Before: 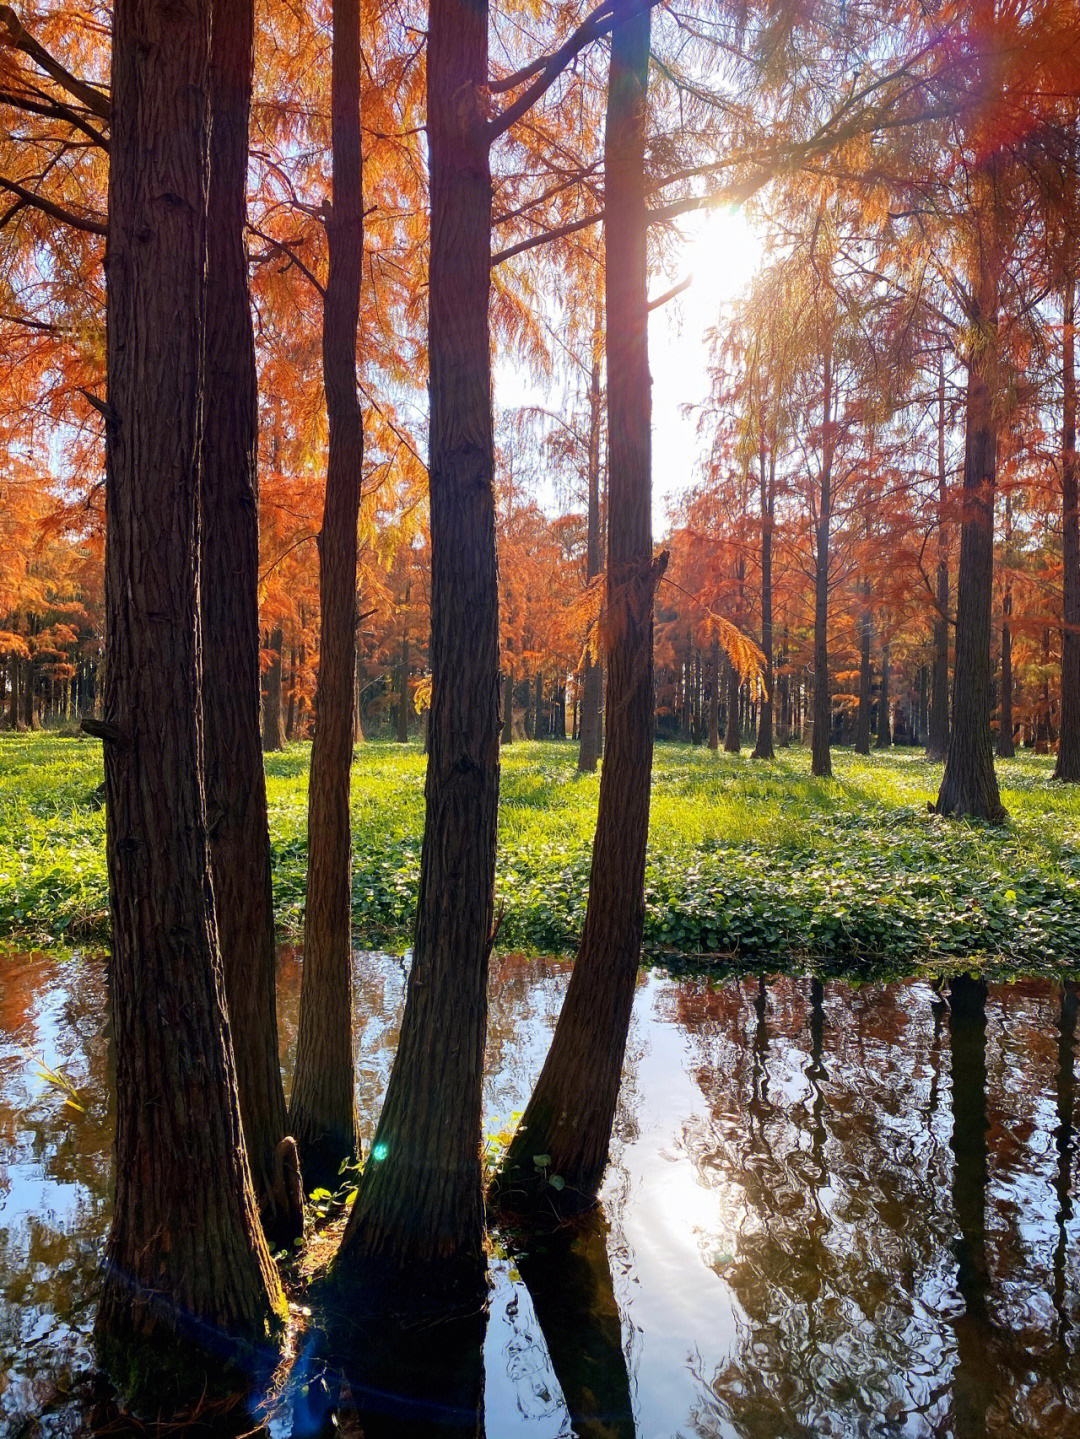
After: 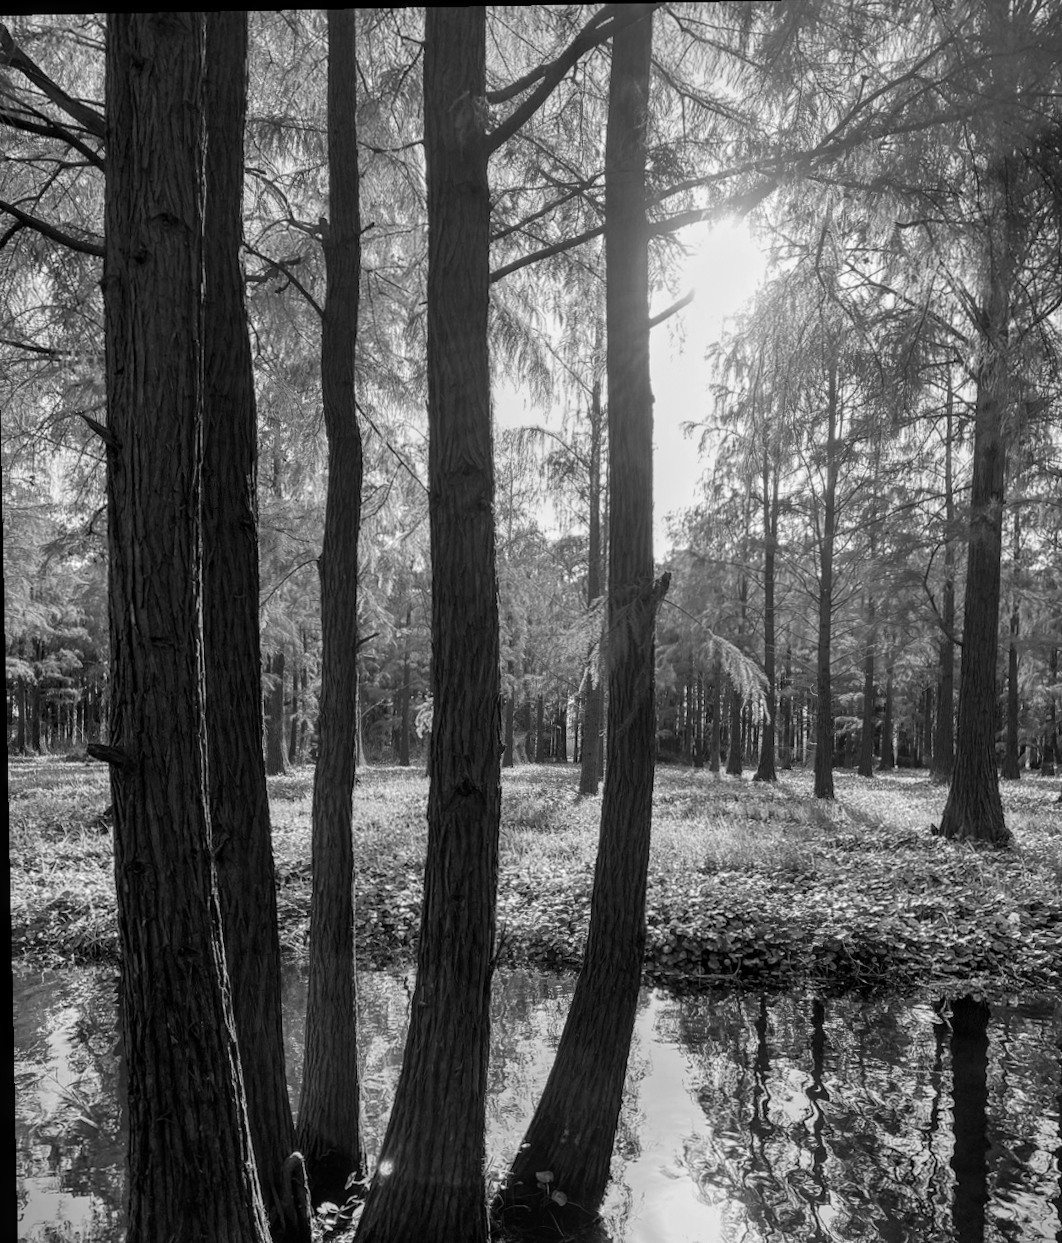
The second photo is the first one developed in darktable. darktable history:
crop and rotate: angle 0.2°, left 0.275%, right 3.127%, bottom 14.18%
monochrome: a 26.22, b 42.67, size 0.8
rotate and perspective: lens shift (vertical) 0.048, lens shift (horizontal) -0.024, automatic cropping off
local contrast: on, module defaults
color correction: saturation 0.8
tone equalizer: on, module defaults
